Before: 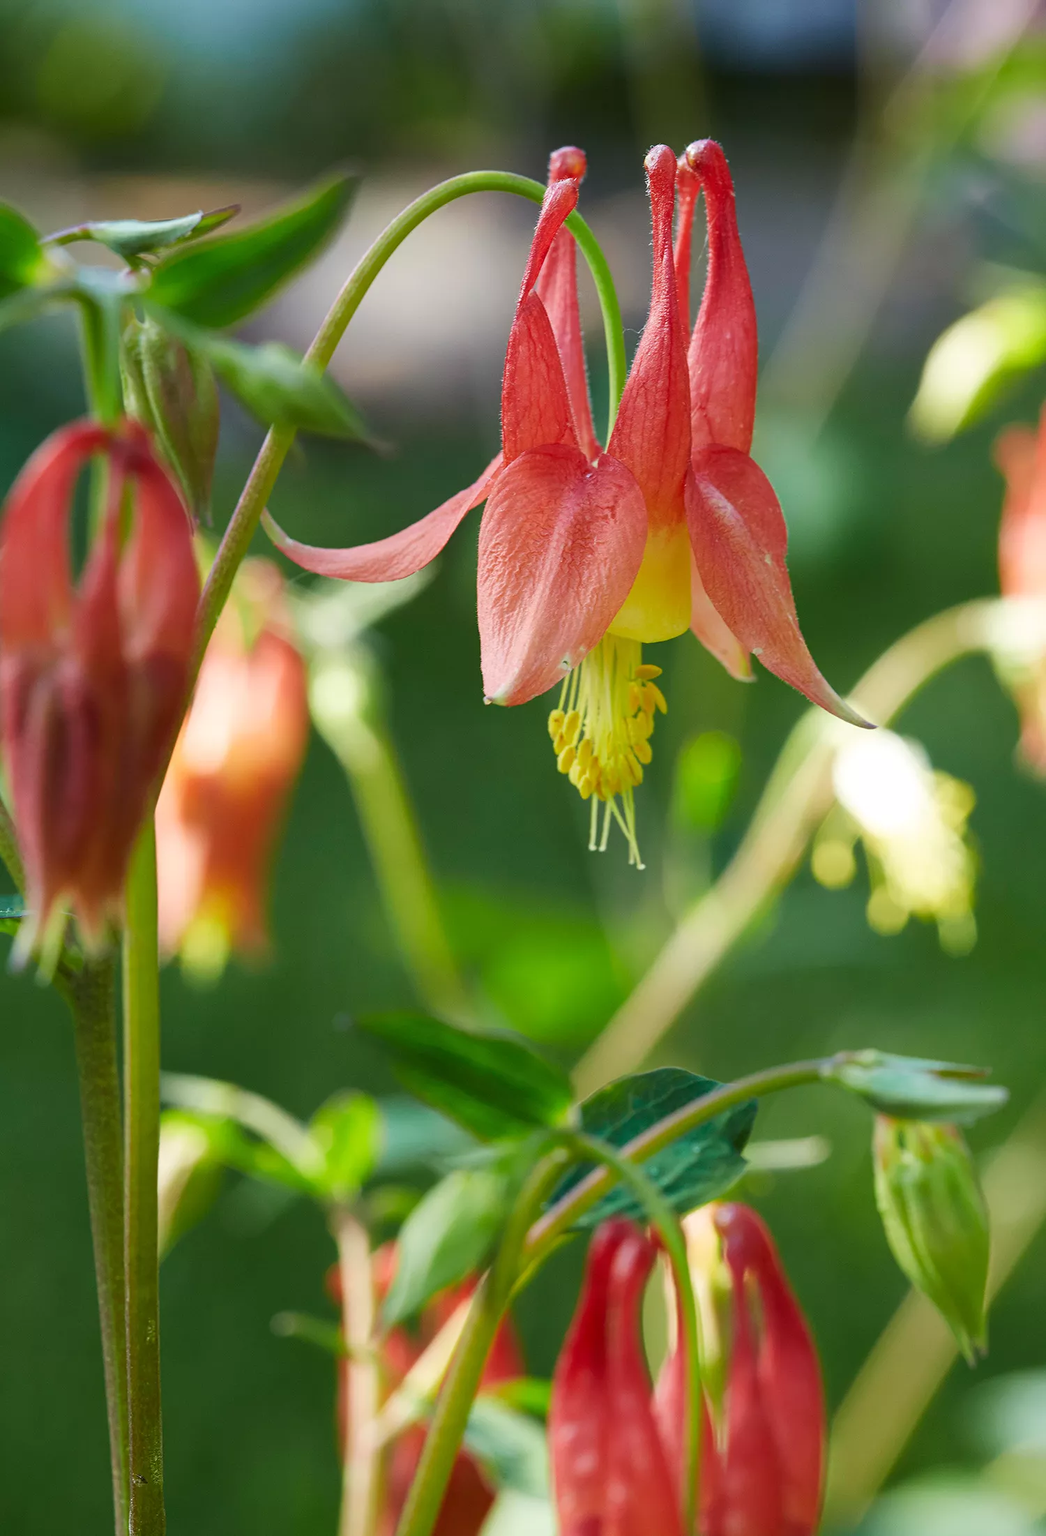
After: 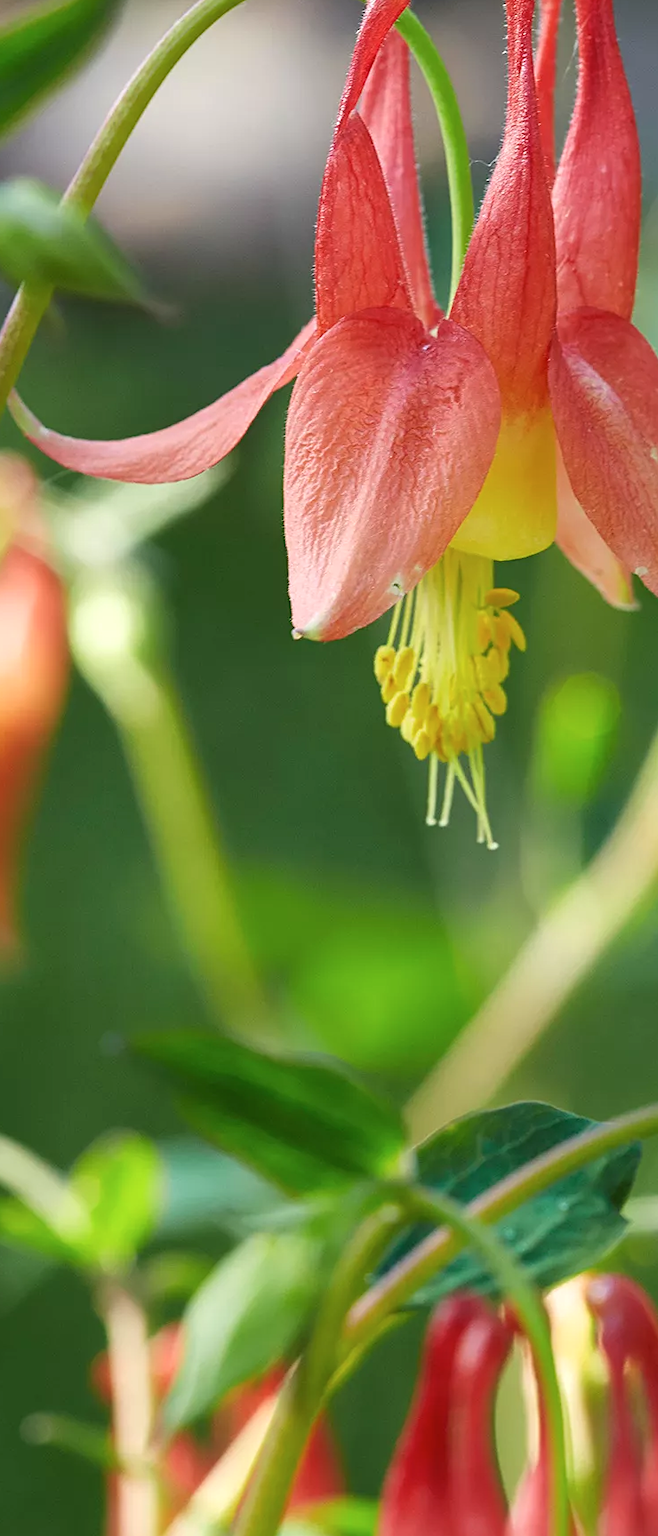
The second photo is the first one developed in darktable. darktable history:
exposure: exposure 0.207 EV, compensate highlight preservation false
crop and rotate: angle 0.02°, left 24.353%, top 13.219%, right 26.156%, bottom 8.224%
sharpen: amount 0.2
contrast brightness saturation: saturation -0.05
